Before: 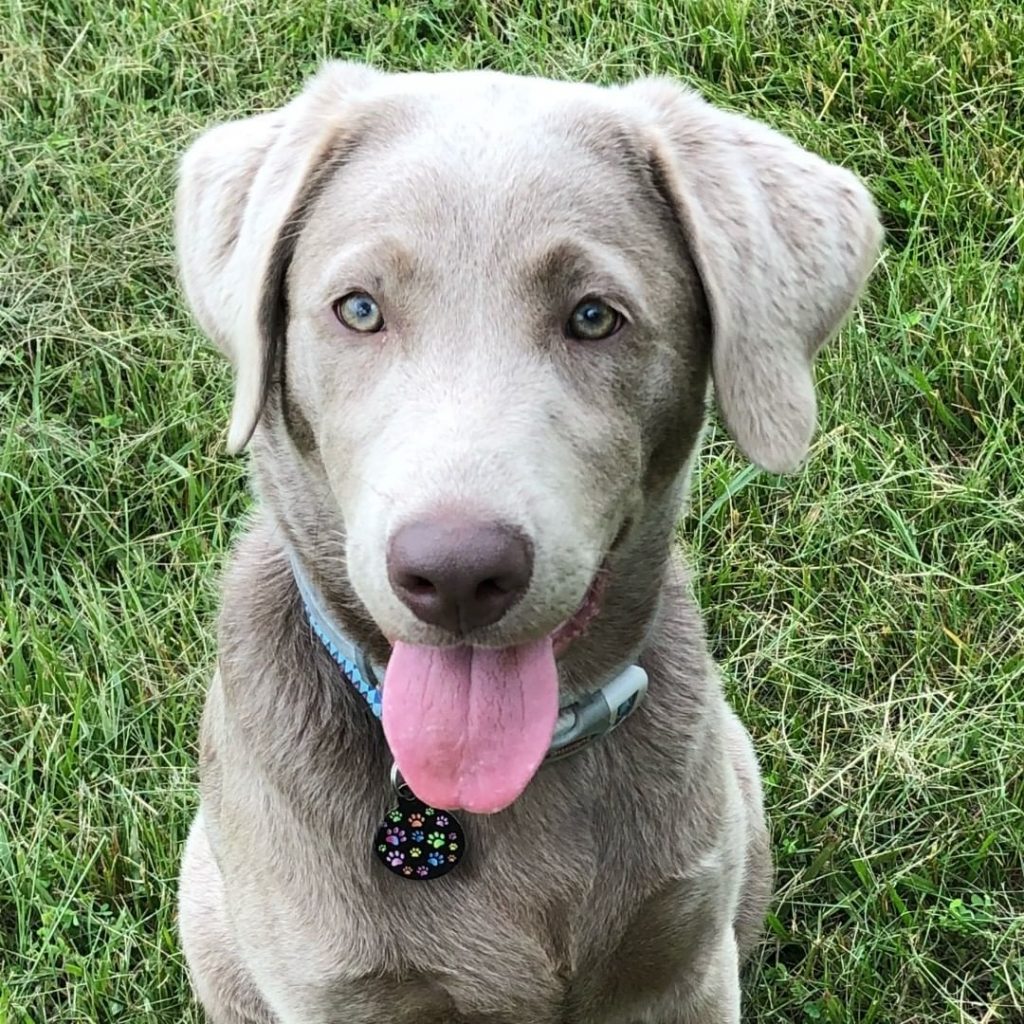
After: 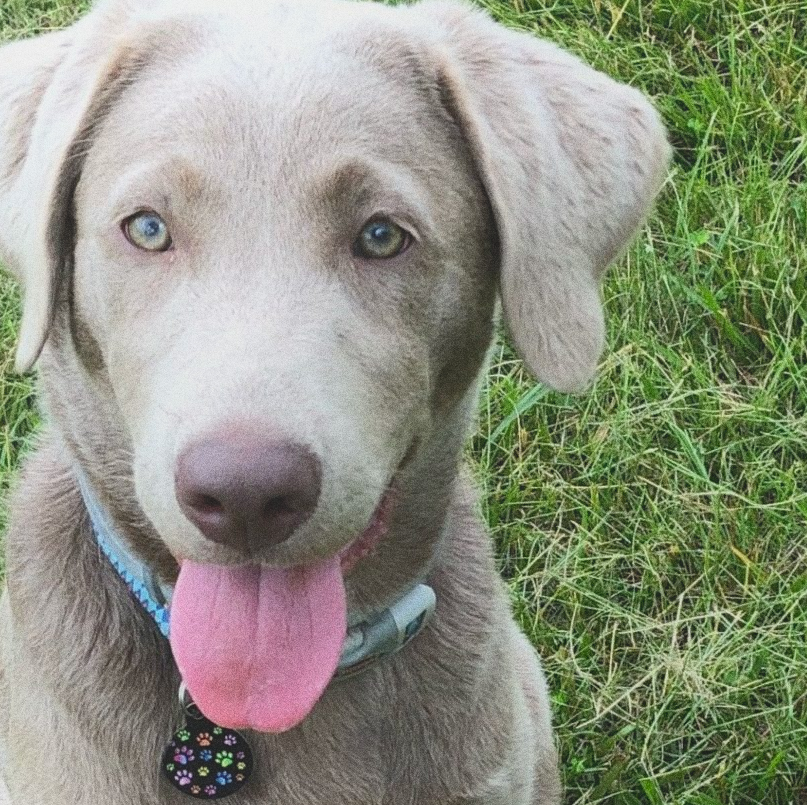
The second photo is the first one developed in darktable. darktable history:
local contrast: detail 70%
grain: coarseness 0.09 ISO, strength 40%
crop and rotate: left 20.74%, top 7.912%, right 0.375%, bottom 13.378%
